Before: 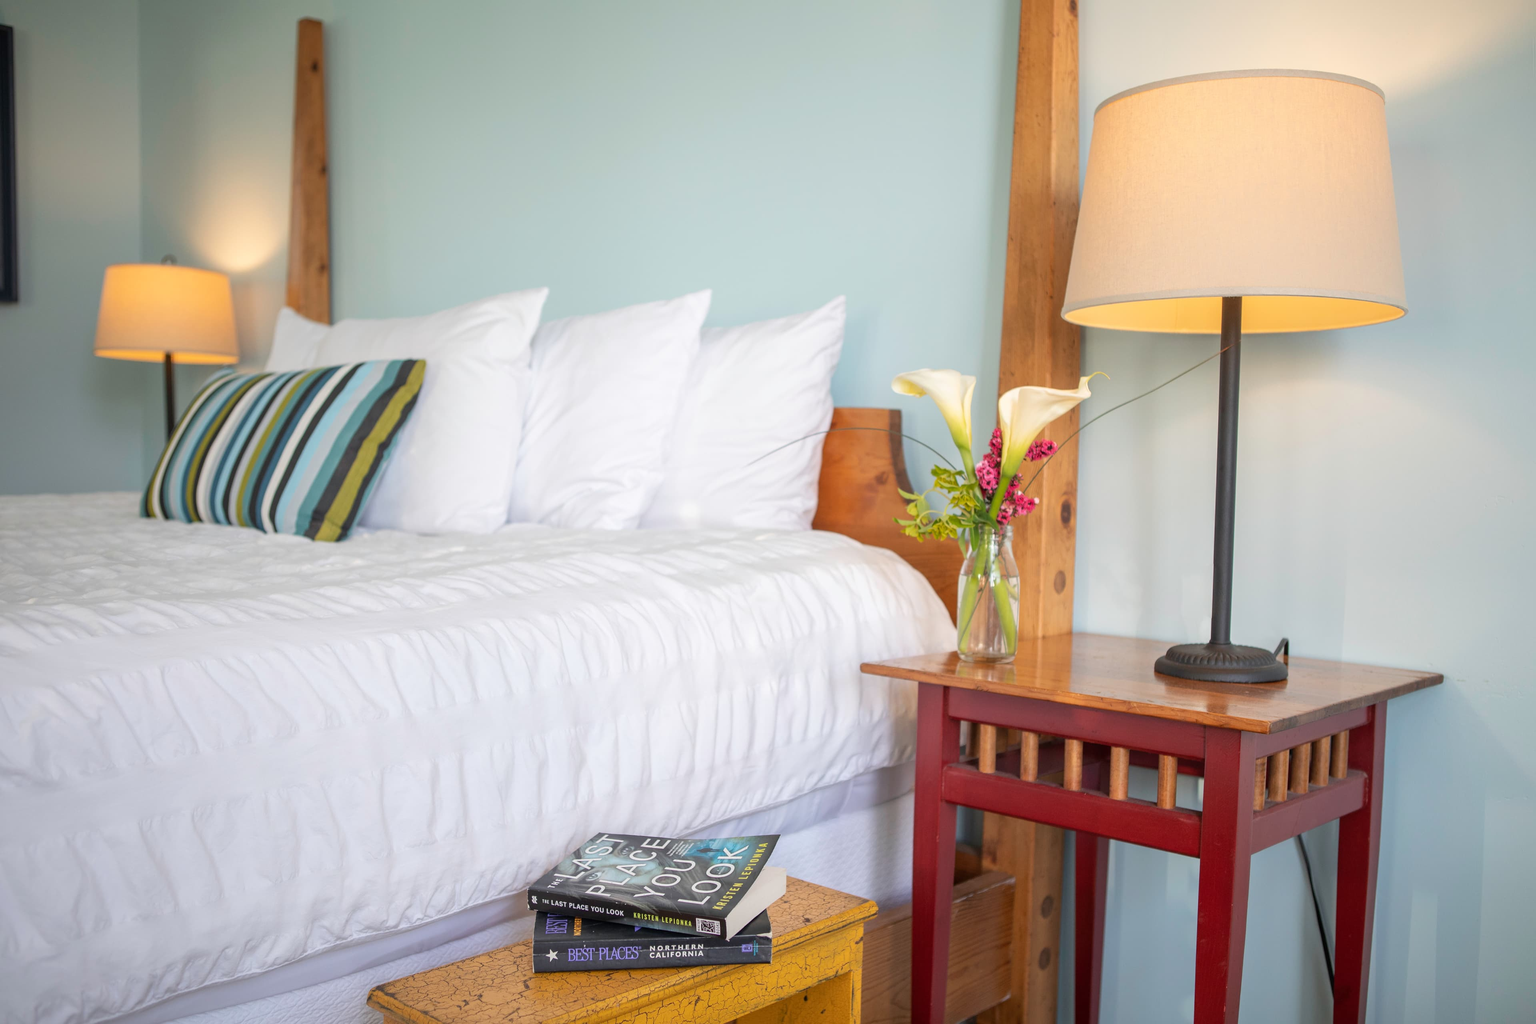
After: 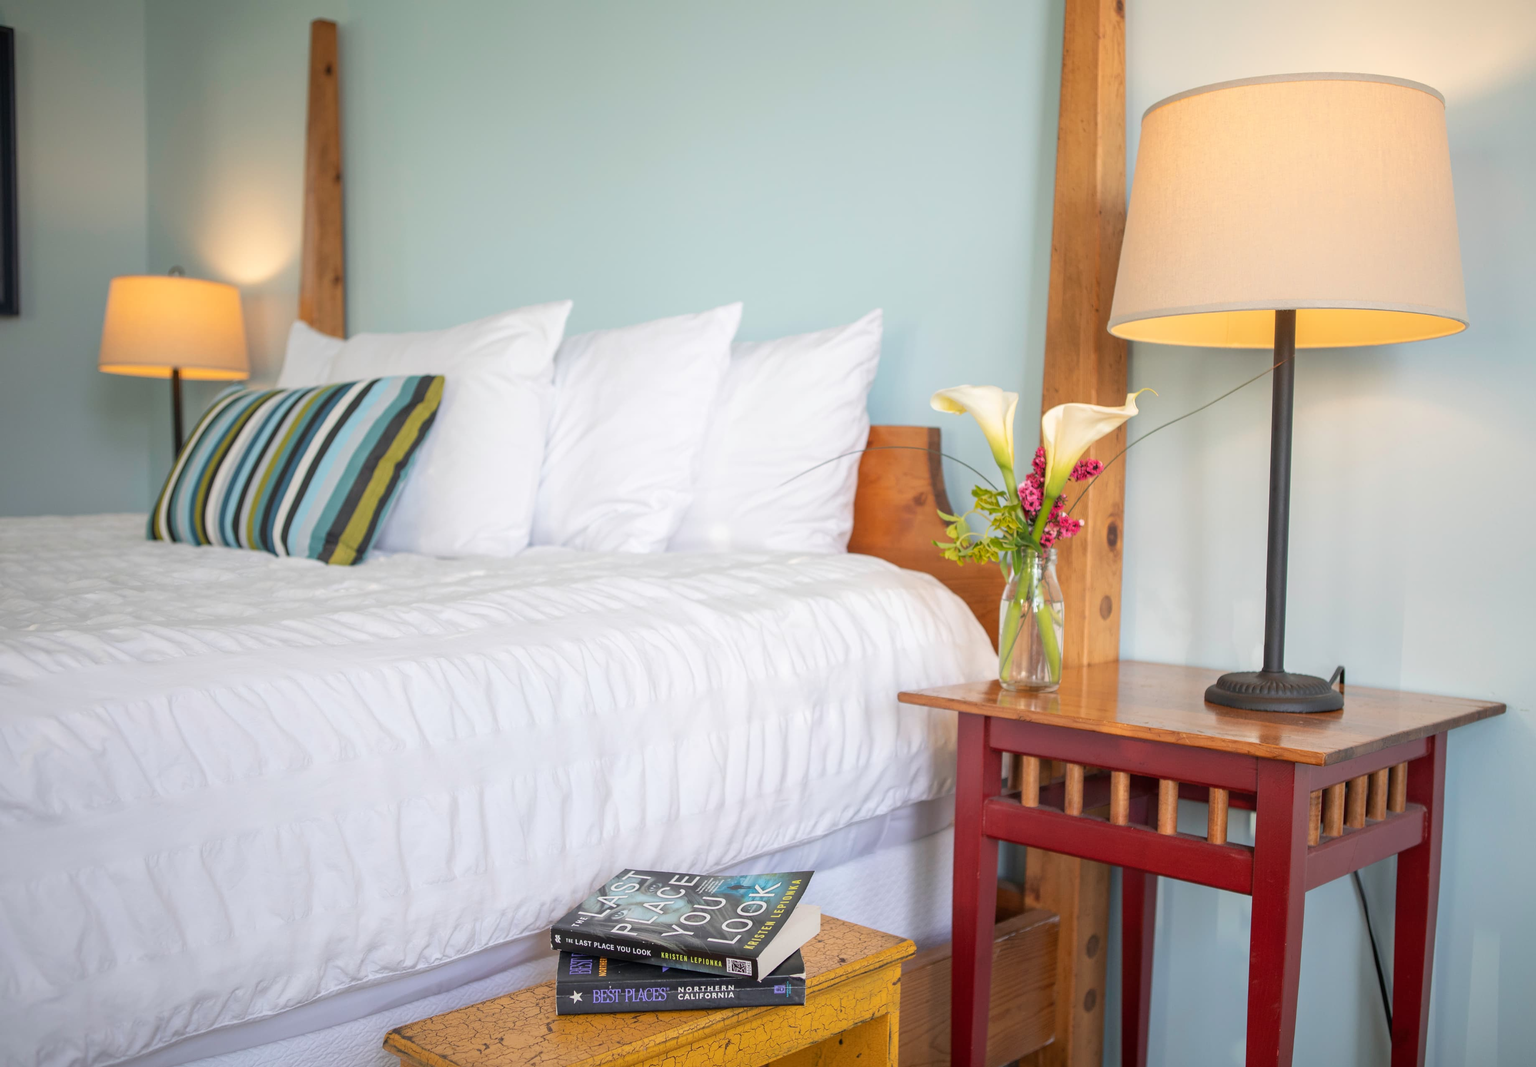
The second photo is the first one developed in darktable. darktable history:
crop: right 4.126%, bottom 0.031%
